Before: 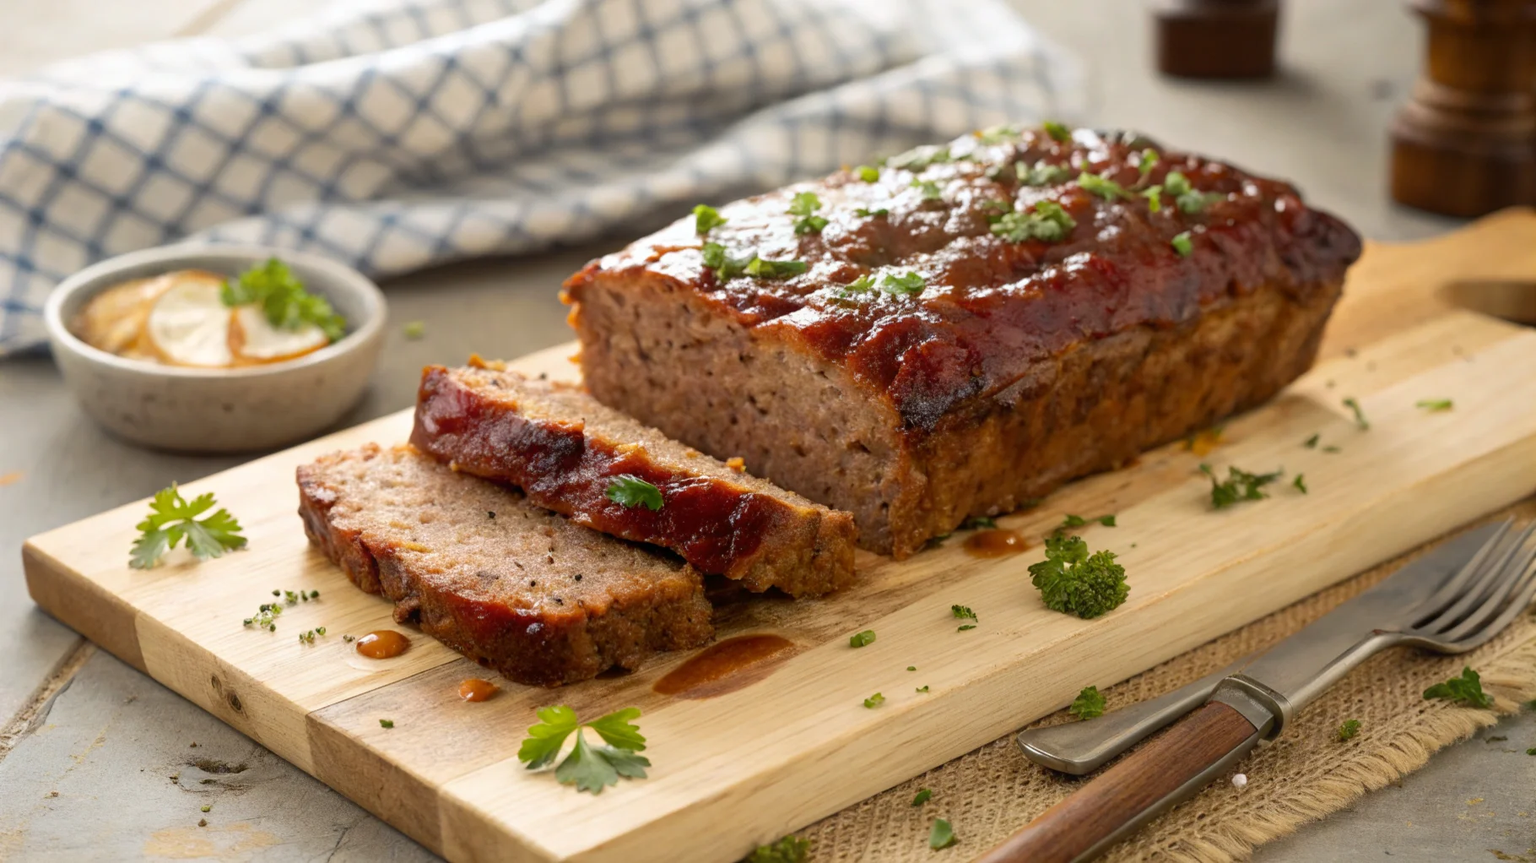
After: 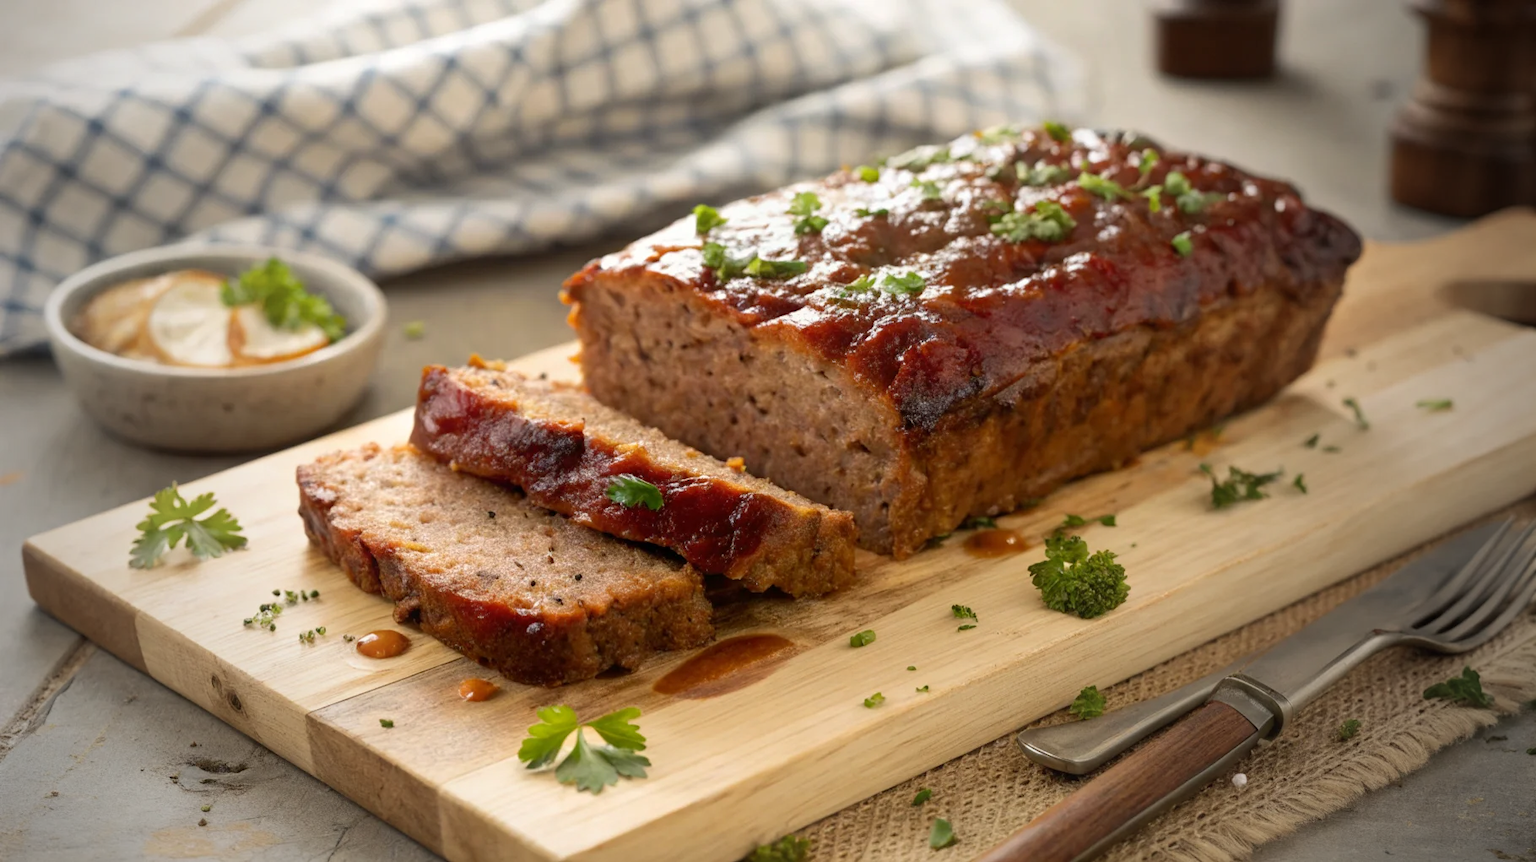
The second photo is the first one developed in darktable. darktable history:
vignetting: fall-off start 72.14%, fall-off radius 108.07%, brightness -0.713, saturation -0.488, center (-0.054, -0.359), width/height ratio 0.729
white balance: red 1.009, blue 0.985
